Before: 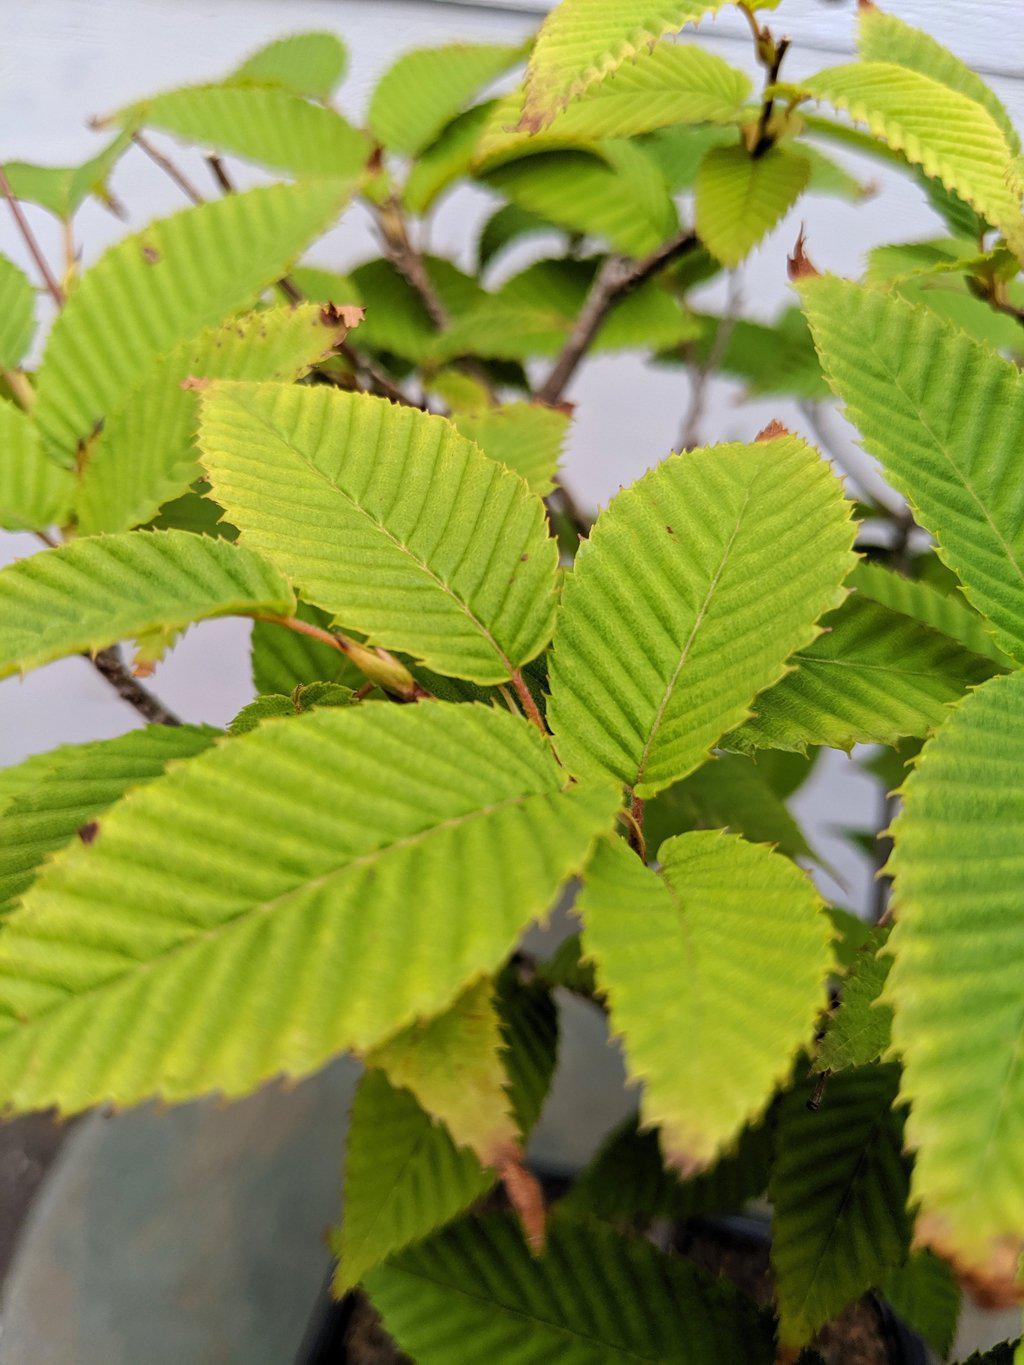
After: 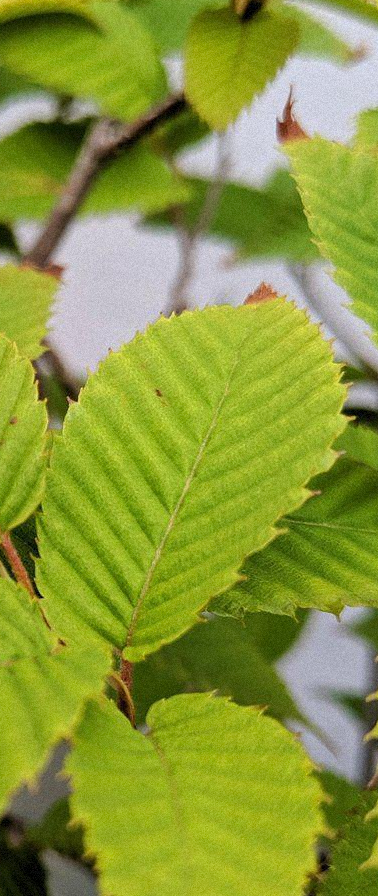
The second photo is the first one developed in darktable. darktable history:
crop and rotate: left 49.936%, top 10.094%, right 13.136%, bottom 24.256%
grain: mid-tones bias 0%
